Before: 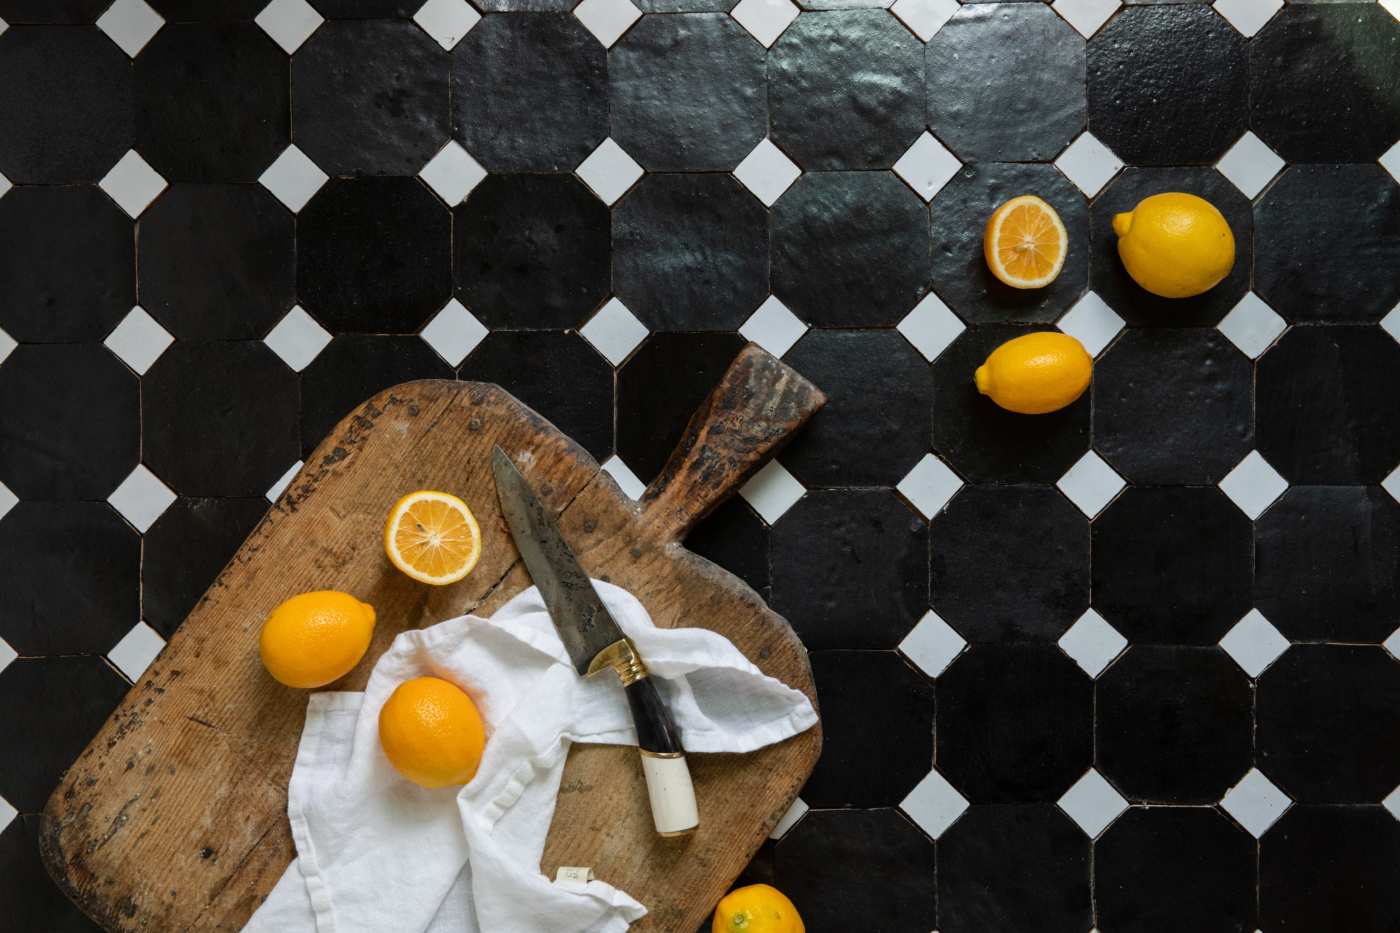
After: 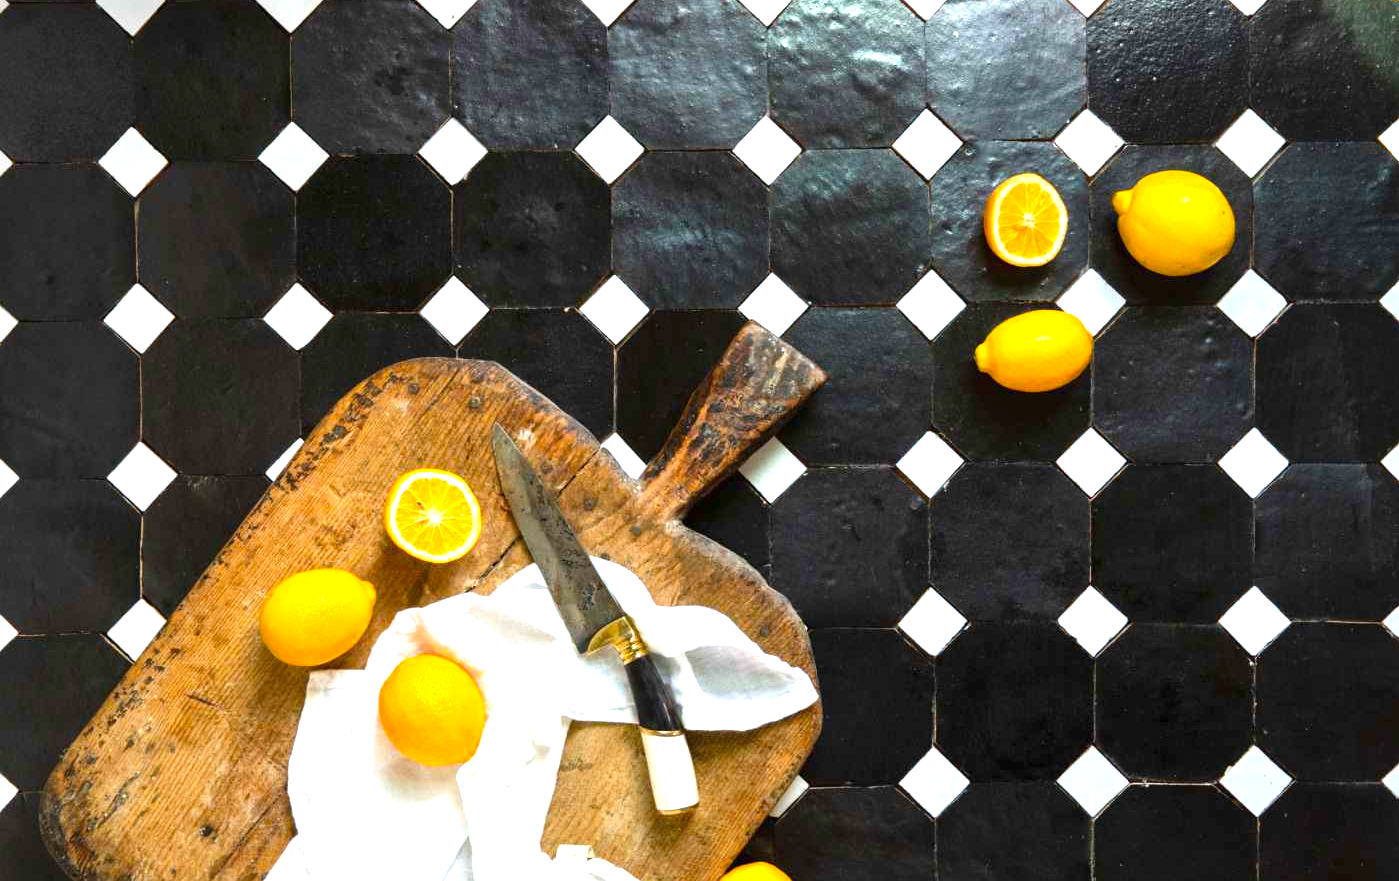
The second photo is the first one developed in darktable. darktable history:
exposure: black level correction 0, exposure 1.4 EV, compensate highlight preservation false
crop and rotate: top 2.479%, bottom 3.018%
color balance rgb: perceptual saturation grading › global saturation 20%, global vibrance 20%
